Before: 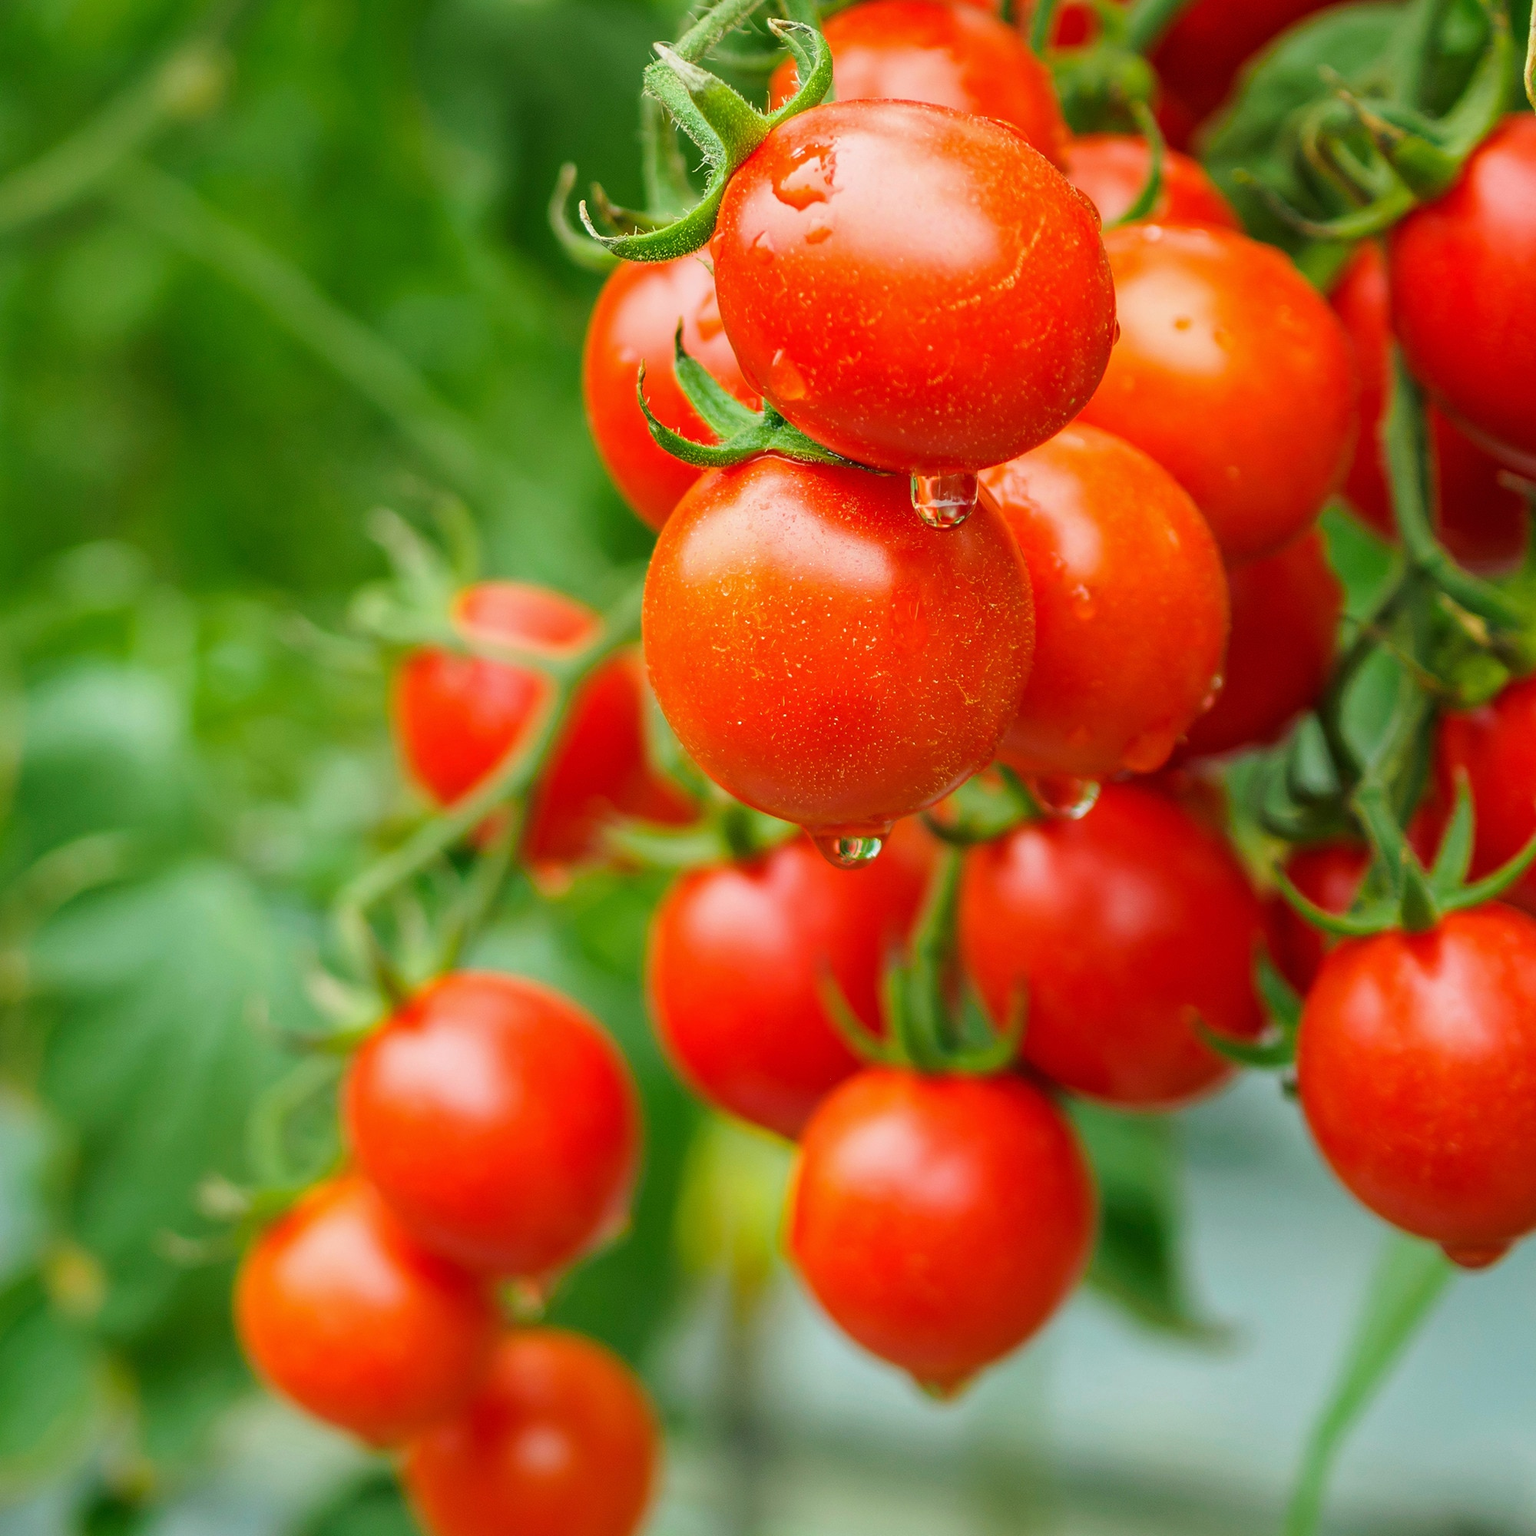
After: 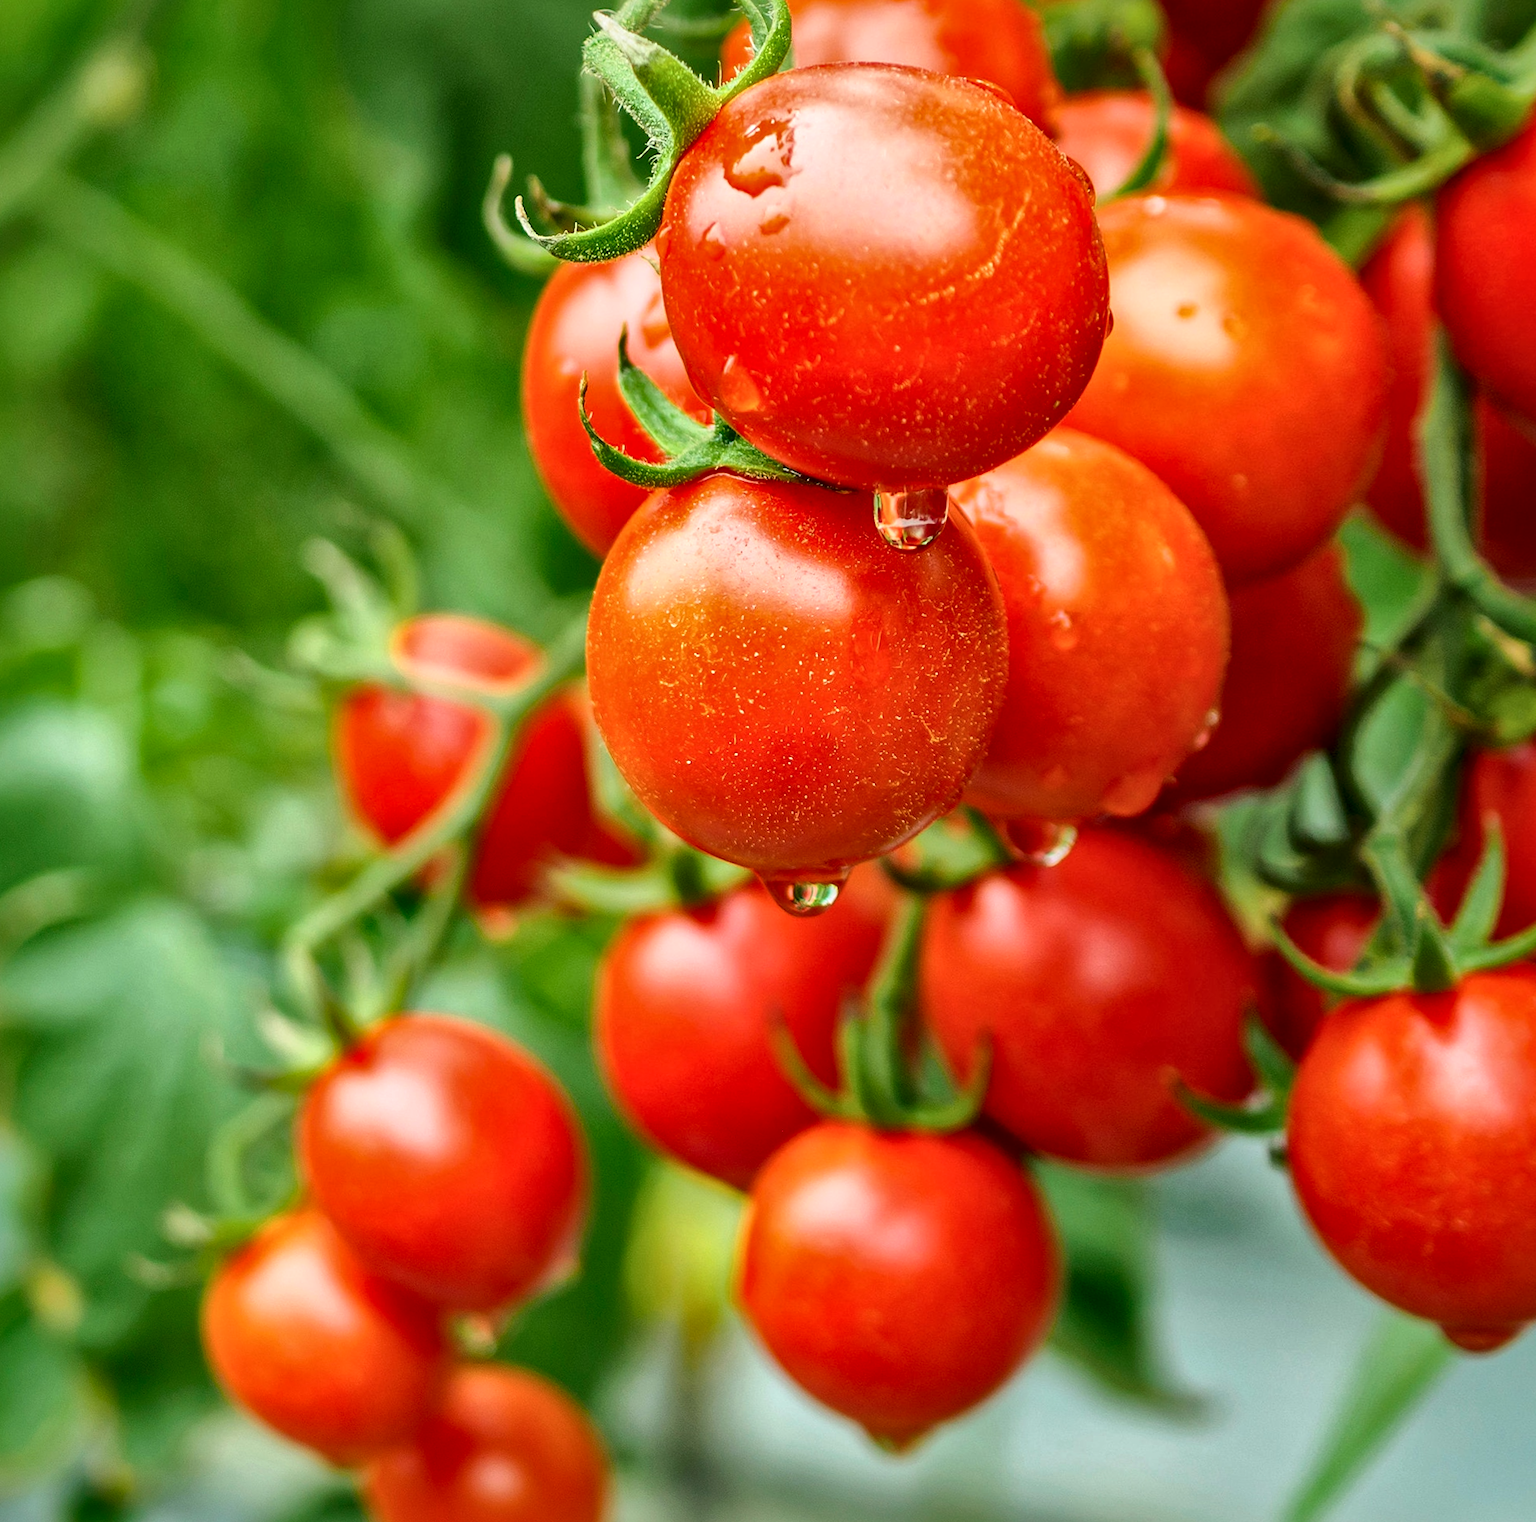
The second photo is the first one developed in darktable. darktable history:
local contrast: mode bilateral grid, contrast 20, coarseness 50, detail 179%, midtone range 0.2
rotate and perspective: rotation 0.062°, lens shift (vertical) 0.115, lens shift (horizontal) -0.133, crop left 0.047, crop right 0.94, crop top 0.061, crop bottom 0.94
